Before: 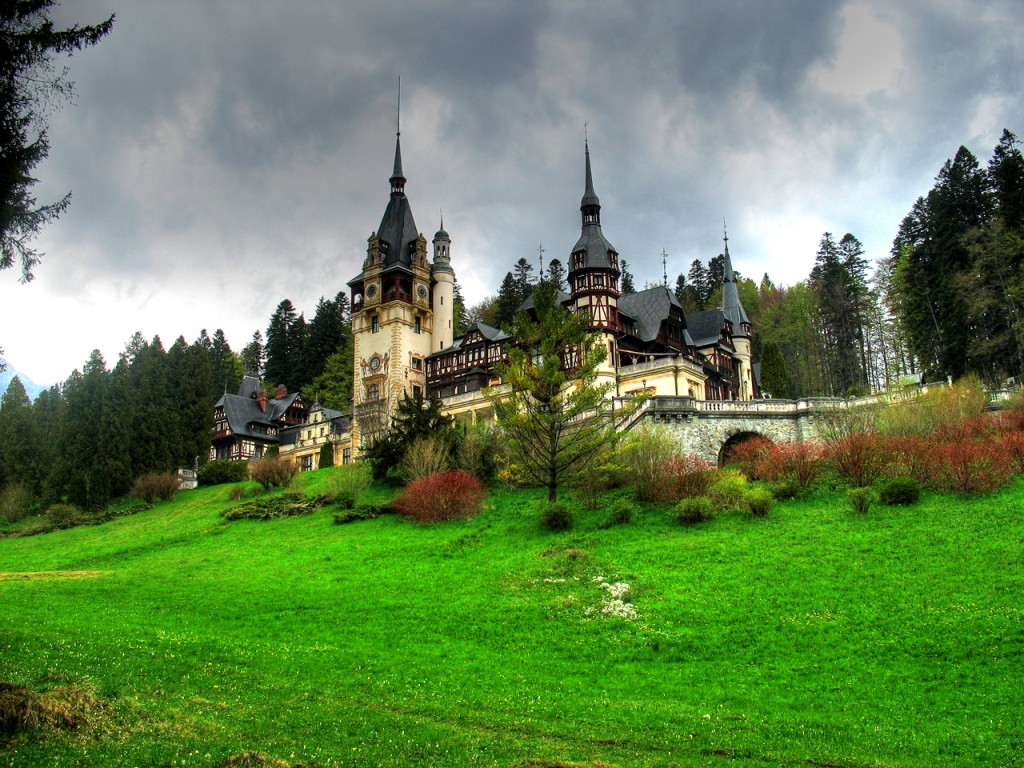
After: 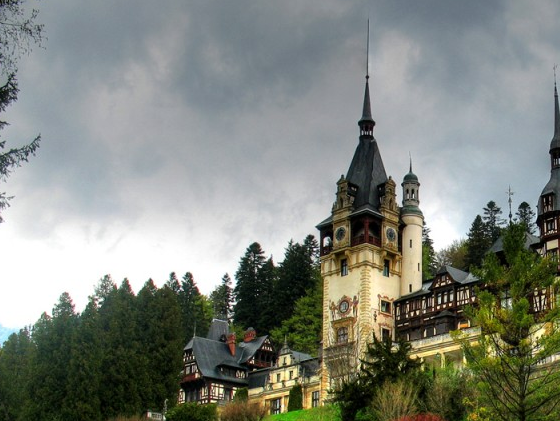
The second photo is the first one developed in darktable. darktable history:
crop and rotate: left 3.047%, top 7.509%, right 42.236%, bottom 37.598%
tone equalizer: on, module defaults
